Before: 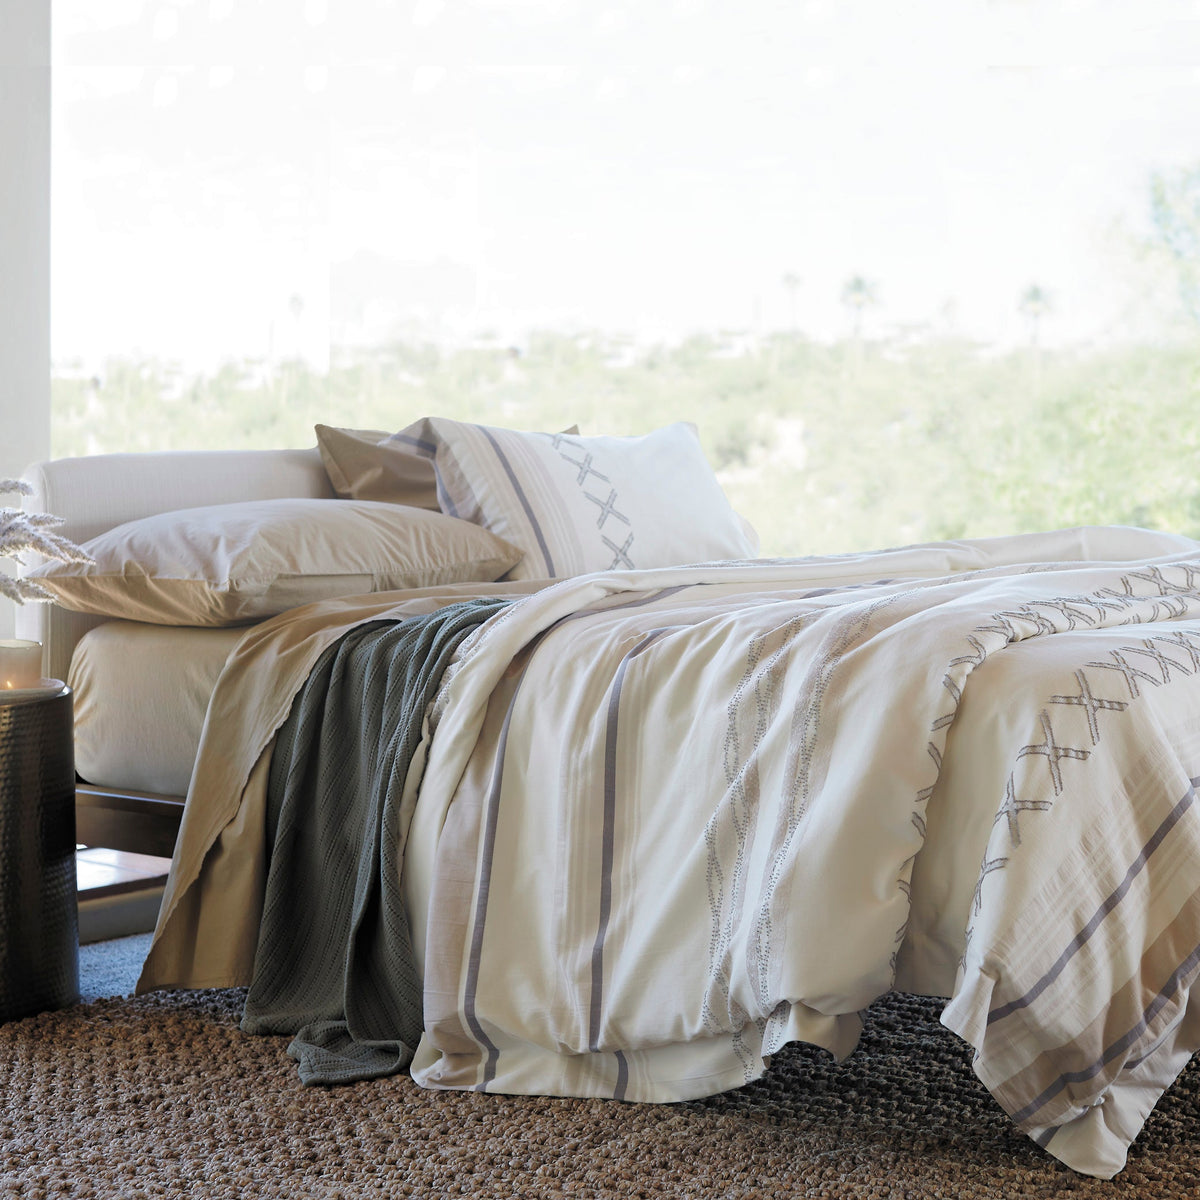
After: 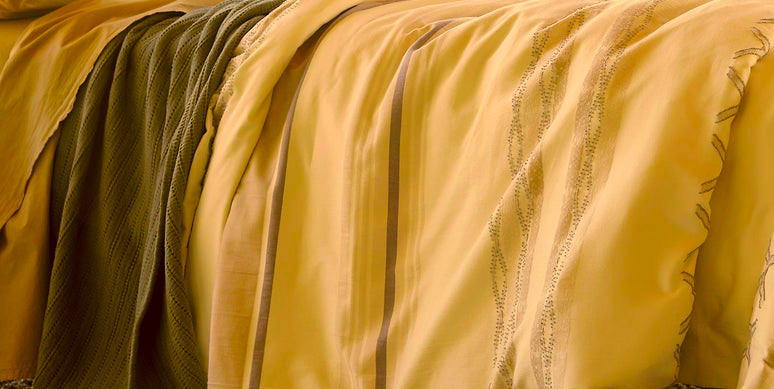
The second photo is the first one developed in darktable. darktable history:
crop: left 18.027%, top 50.693%, right 17.441%, bottom 16.835%
color correction: highlights a* 10.58, highlights b* 29.87, shadows a* 2.66, shadows b* 17.91, saturation 1.72
